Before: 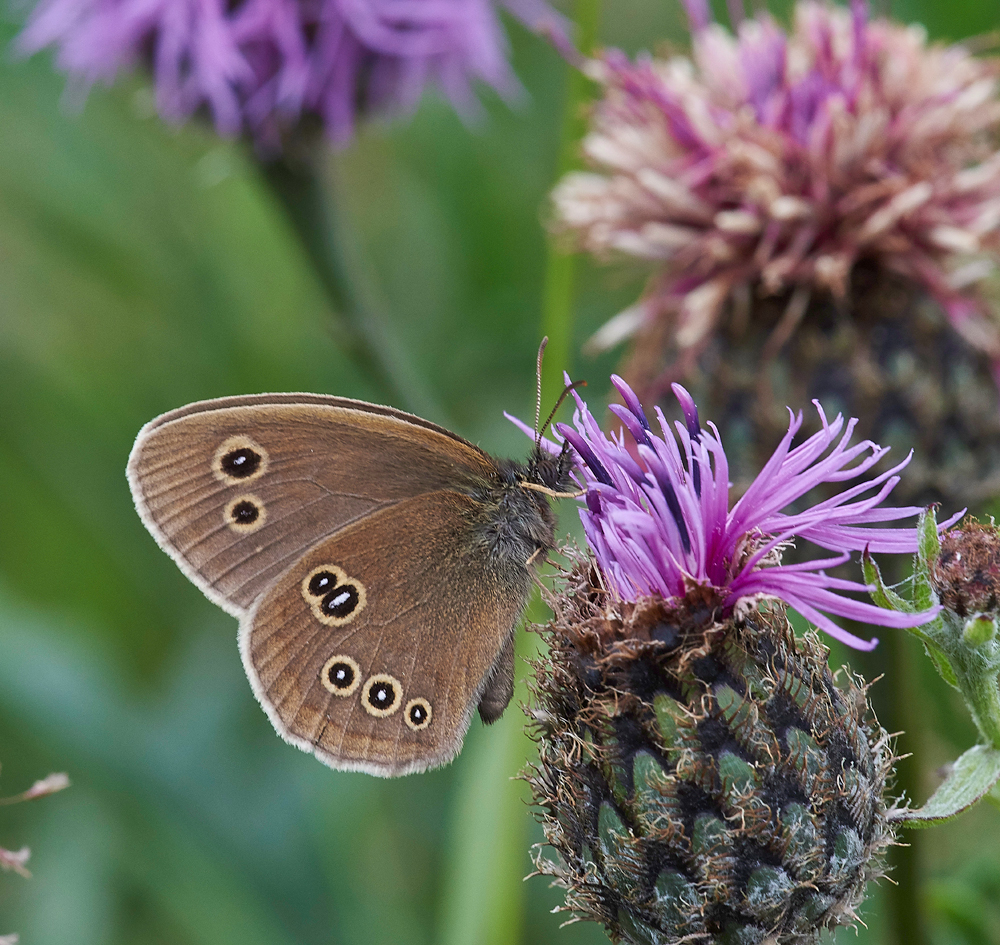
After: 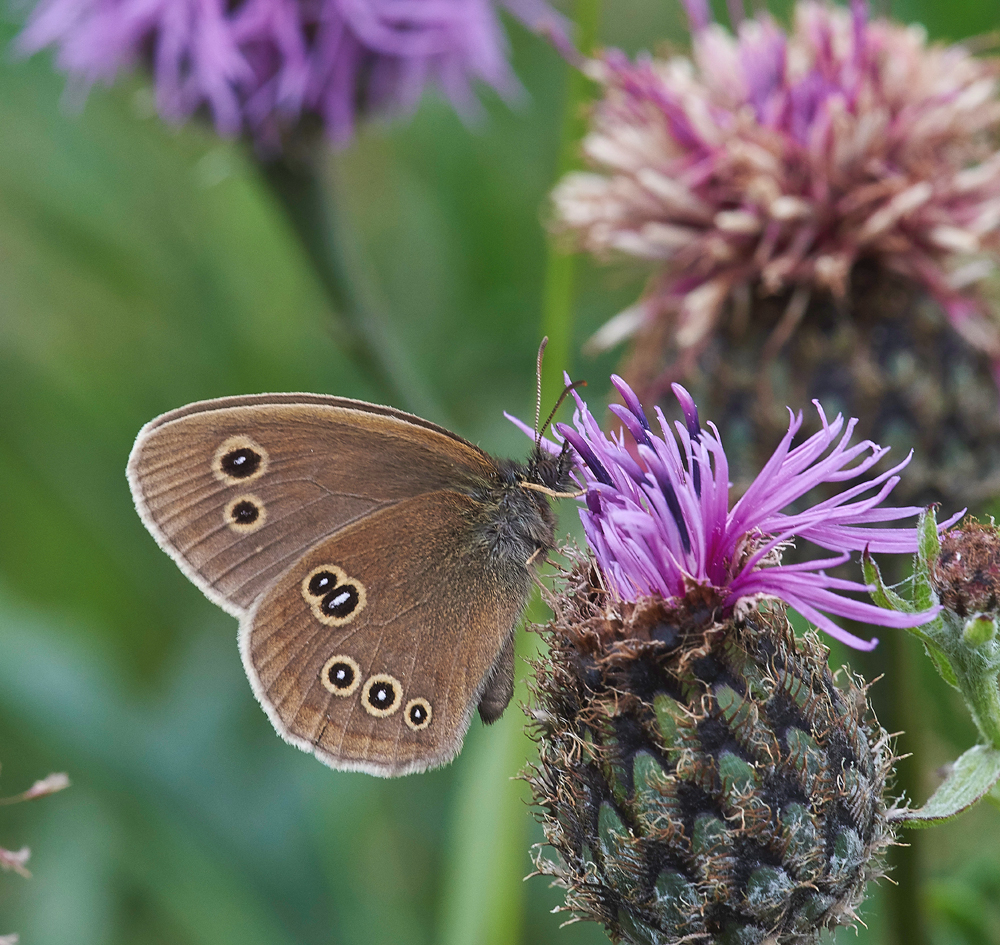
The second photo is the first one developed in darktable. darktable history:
exposure: black level correction -0.004, exposure 0.048 EV, compensate highlight preservation false
